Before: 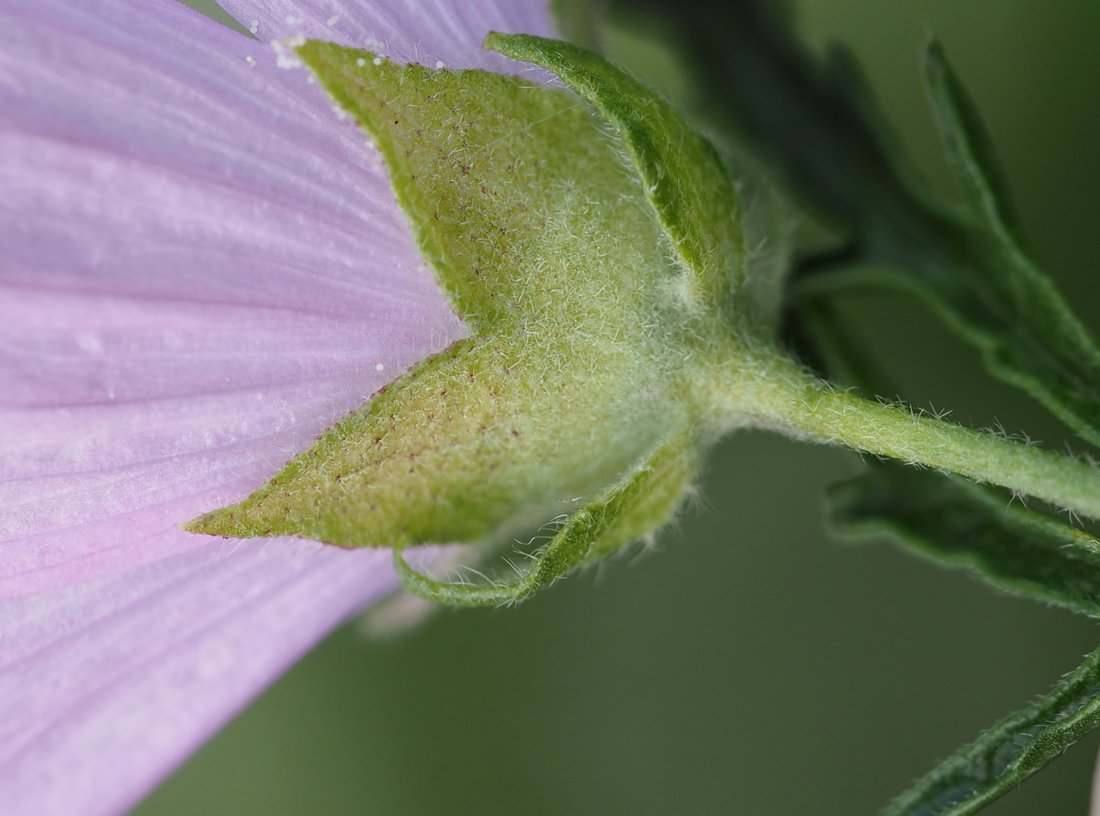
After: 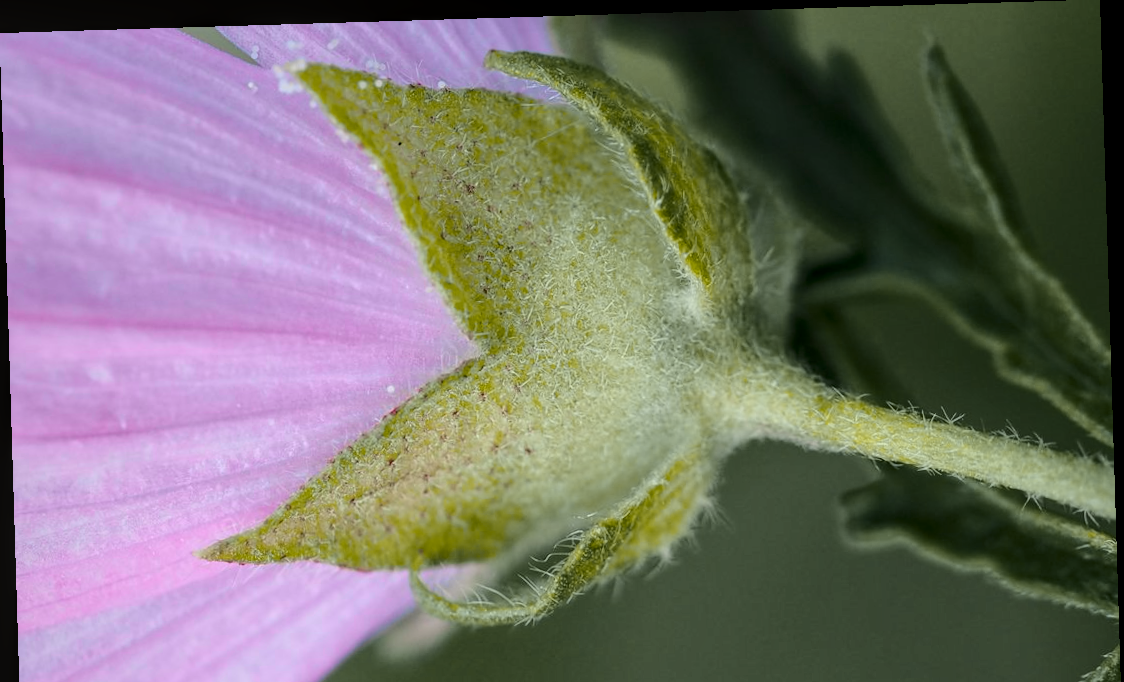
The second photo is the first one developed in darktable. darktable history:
tone curve: curves: ch0 [(0, 0) (0.23, 0.189) (0.486, 0.52) (0.822, 0.825) (0.994, 0.955)]; ch1 [(0, 0) (0.226, 0.261) (0.379, 0.442) (0.469, 0.468) (0.495, 0.498) (0.514, 0.509) (0.561, 0.603) (0.59, 0.656) (1, 1)]; ch2 [(0, 0) (0.269, 0.299) (0.459, 0.43) (0.498, 0.5) (0.523, 0.52) (0.586, 0.569) (0.635, 0.617) (0.659, 0.681) (0.718, 0.764) (1, 1)], color space Lab, independent channels, preserve colors none
crop: bottom 19.644%
rotate and perspective: rotation -1.75°, automatic cropping off
local contrast: detail 130%
